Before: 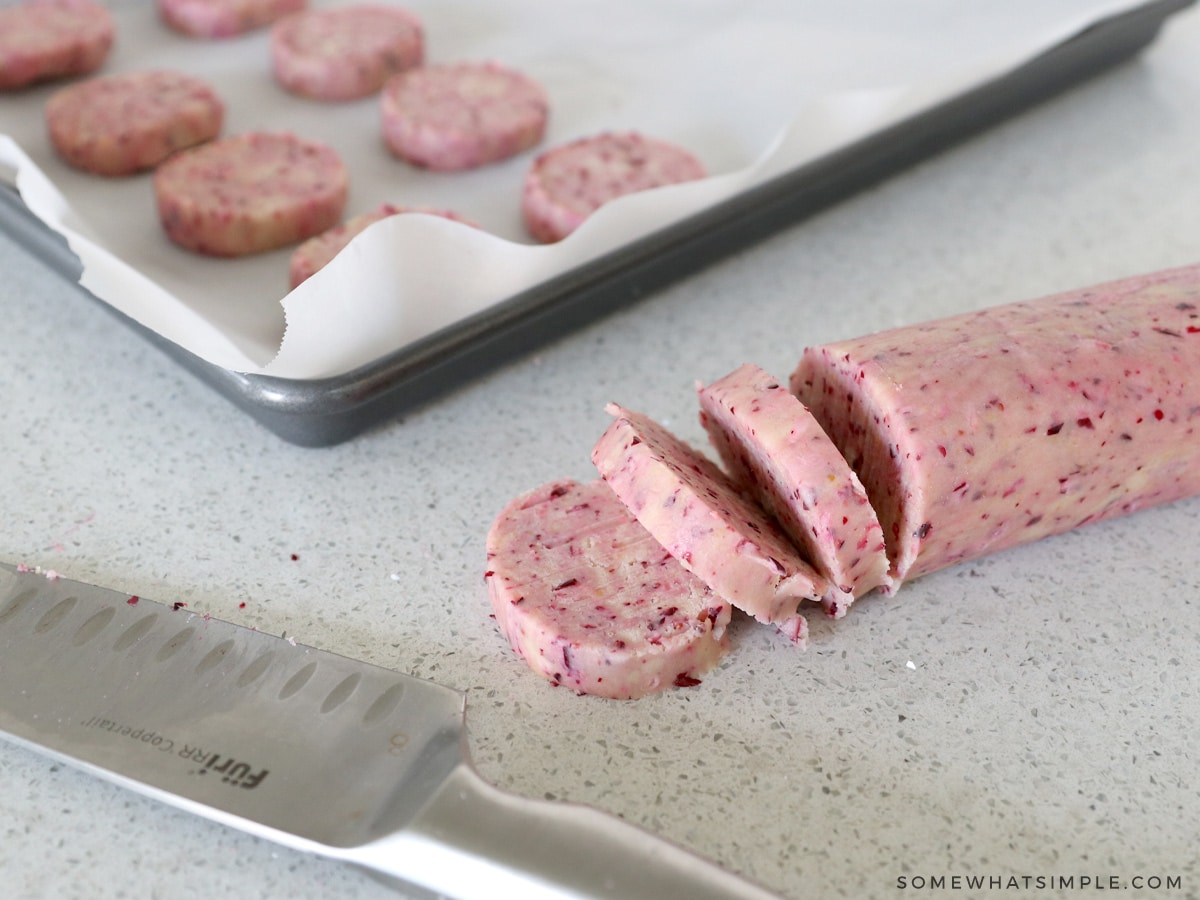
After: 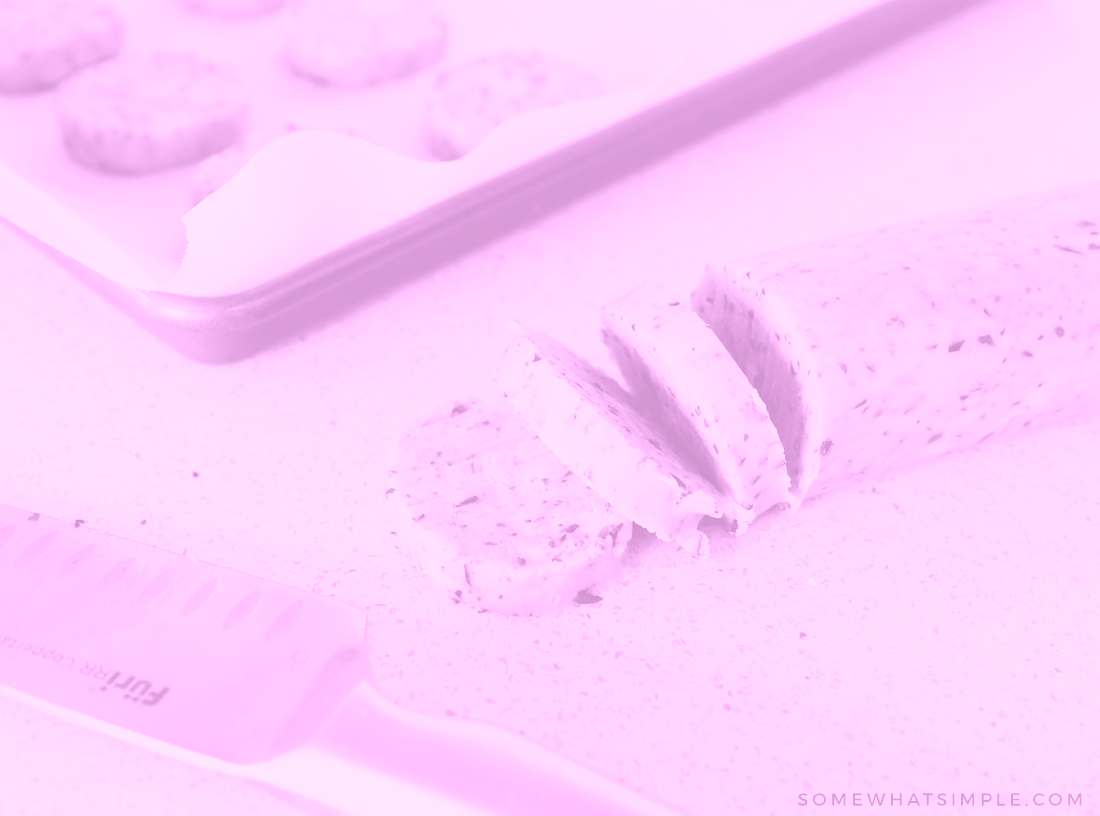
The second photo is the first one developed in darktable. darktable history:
tone curve: curves: ch0 [(0, 0) (0.003, 0.002) (0.011, 0.006) (0.025, 0.014) (0.044, 0.02) (0.069, 0.027) (0.1, 0.036) (0.136, 0.05) (0.177, 0.081) (0.224, 0.118) (0.277, 0.183) (0.335, 0.262) (0.399, 0.351) (0.468, 0.456) (0.543, 0.571) (0.623, 0.692) (0.709, 0.795) (0.801, 0.88) (0.898, 0.948) (1, 1)], preserve colors none
colorize: hue 331.2°, saturation 75%, source mix 30.28%, lightness 70.52%, version 1
crop and rotate: left 8.262%, top 9.226%
